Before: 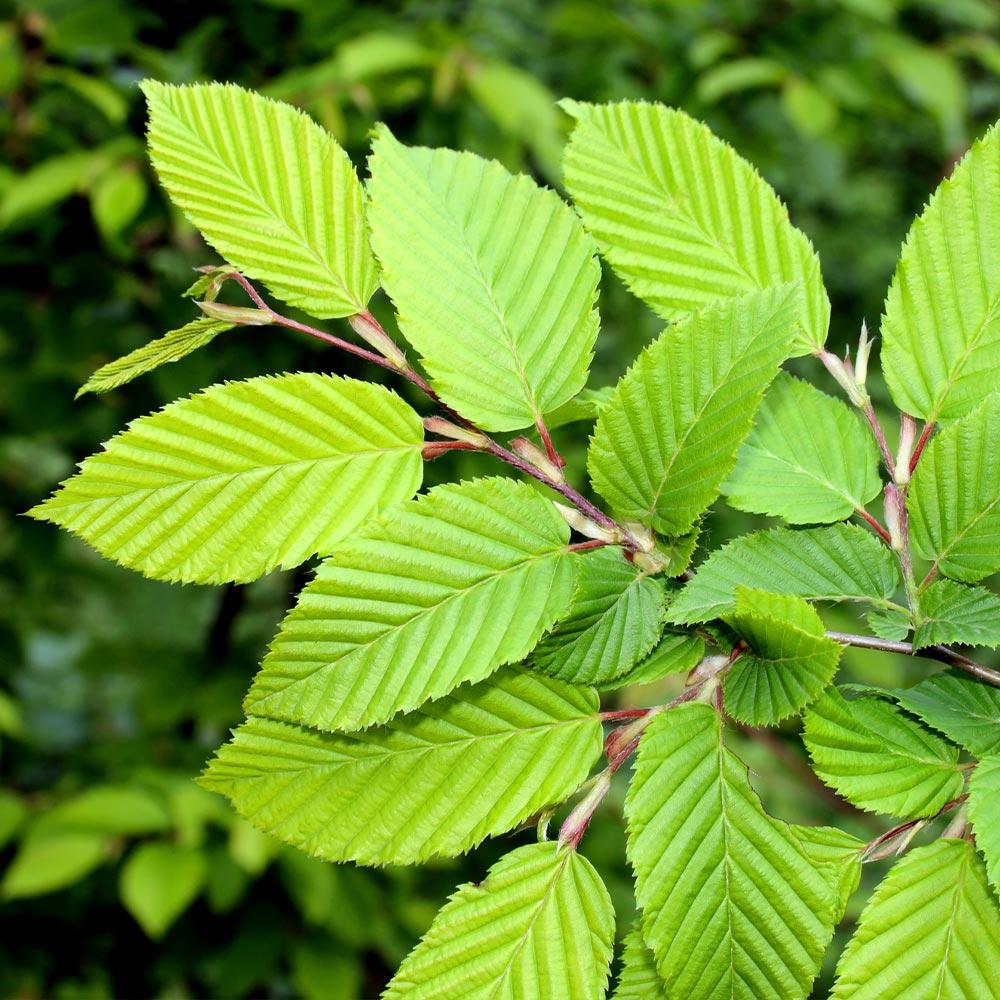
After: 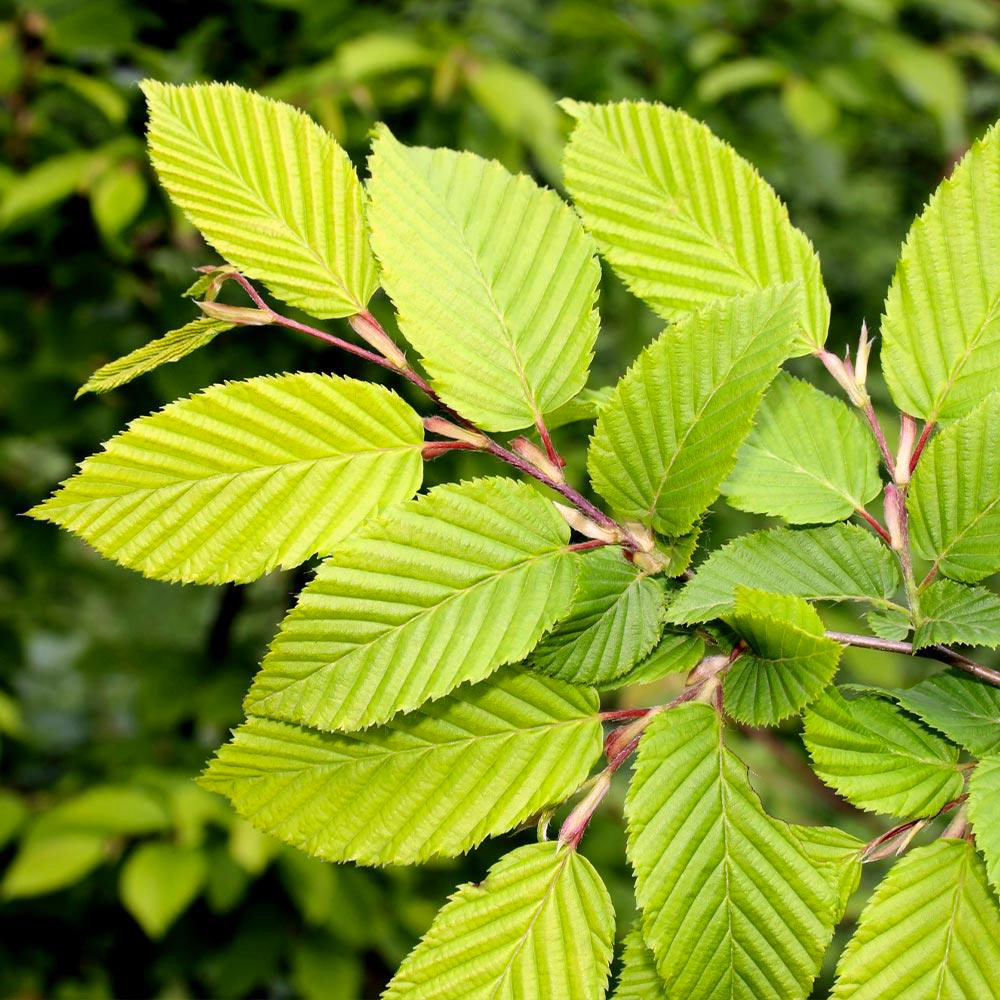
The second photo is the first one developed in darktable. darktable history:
color correction: highlights a* 14.61, highlights b* 4.71
levels: mode automatic, levels [0.246, 0.256, 0.506]
